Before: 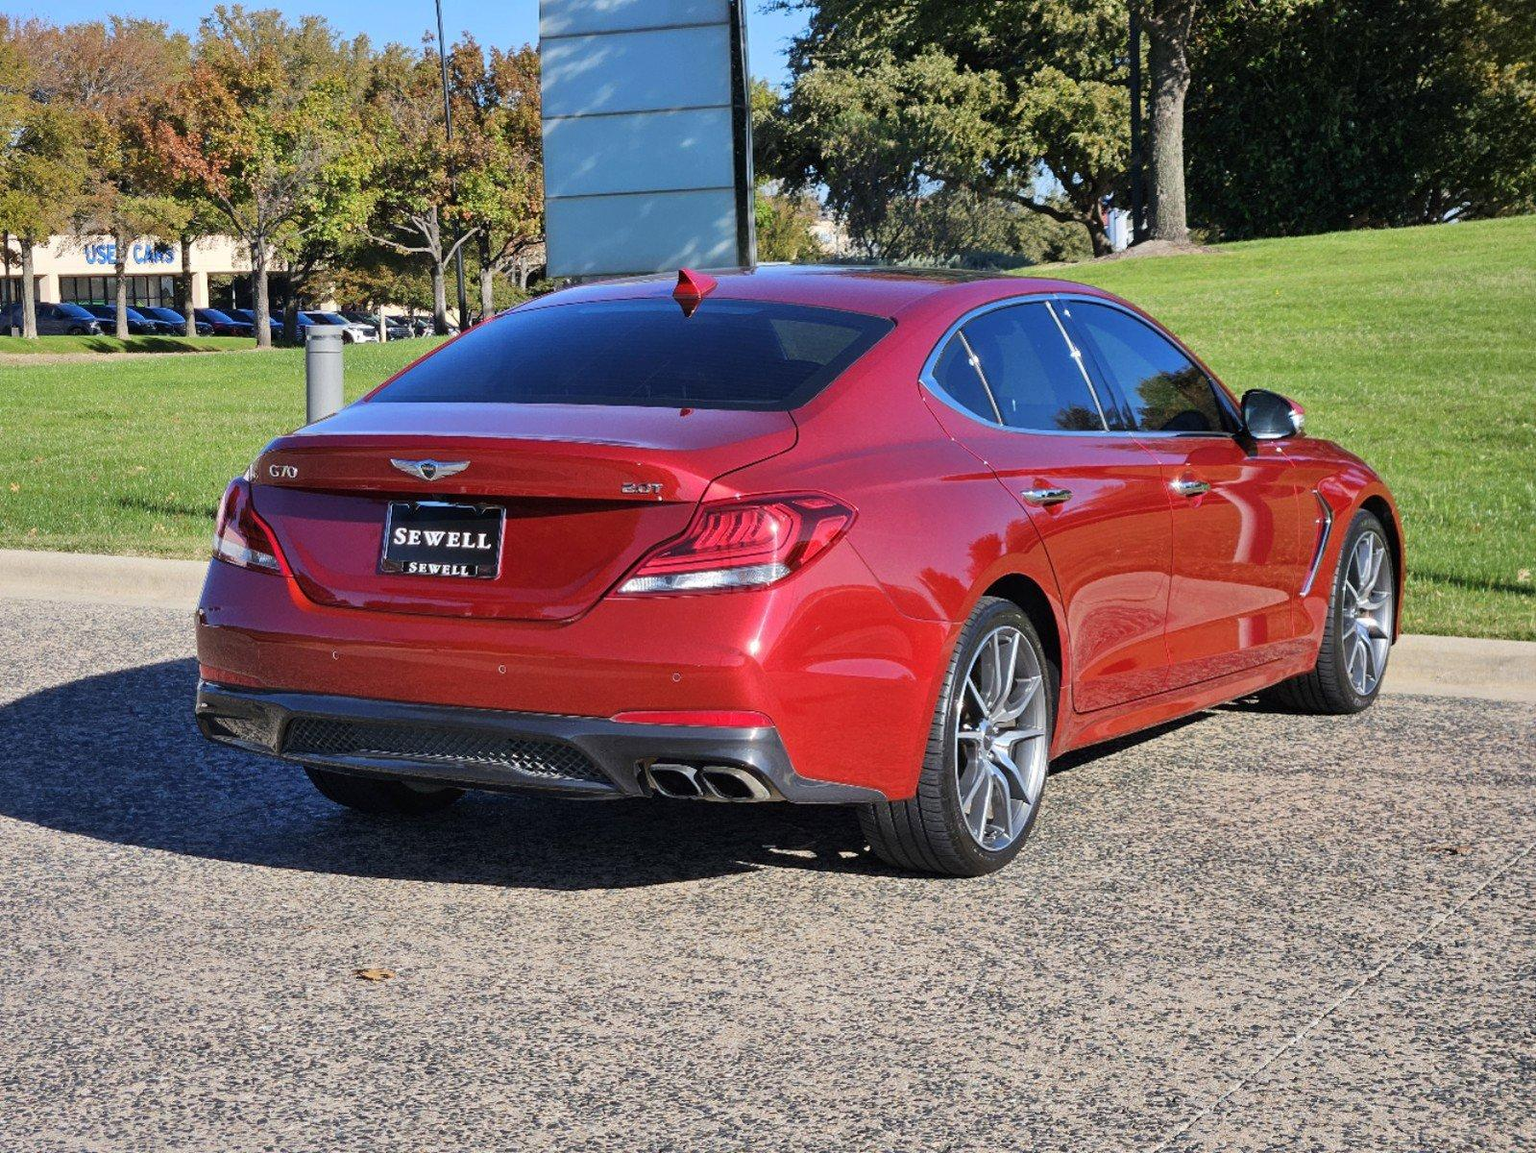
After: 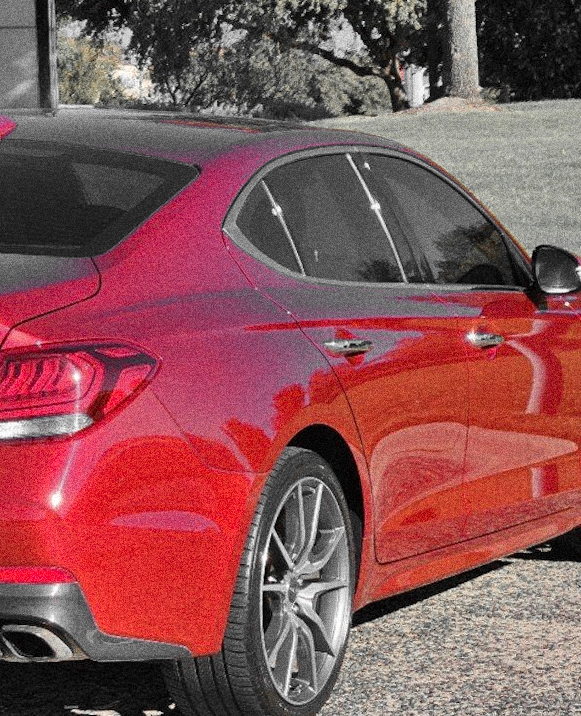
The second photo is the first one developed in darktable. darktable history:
shadows and highlights: low approximation 0.01, soften with gaussian
rotate and perspective: rotation -0.013°, lens shift (vertical) -0.027, lens shift (horizontal) 0.178, crop left 0.016, crop right 0.989, crop top 0.082, crop bottom 0.918
grain: coarseness 14.49 ISO, strength 48.04%, mid-tones bias 35%
color zones: curves: ch0 [(0, 0.447) (0.184, 0.543) (0.323, 0.476) (0.429, 0.445) (0.571, 0.443) (0.714, 0.451) (0.857, 0.452) (1, 0.447)]; ch1 [(0, 0.464) (0.176, 0.46) (0.287, 0.177) (0.429, 0.002) (0.571, 0) (0.714, 0) (0.857, 0) (1, 0.464)], mix 20%
crop and rotate: left 49.936%, top 10.094%, right 13.136%, bottom 24.256%
